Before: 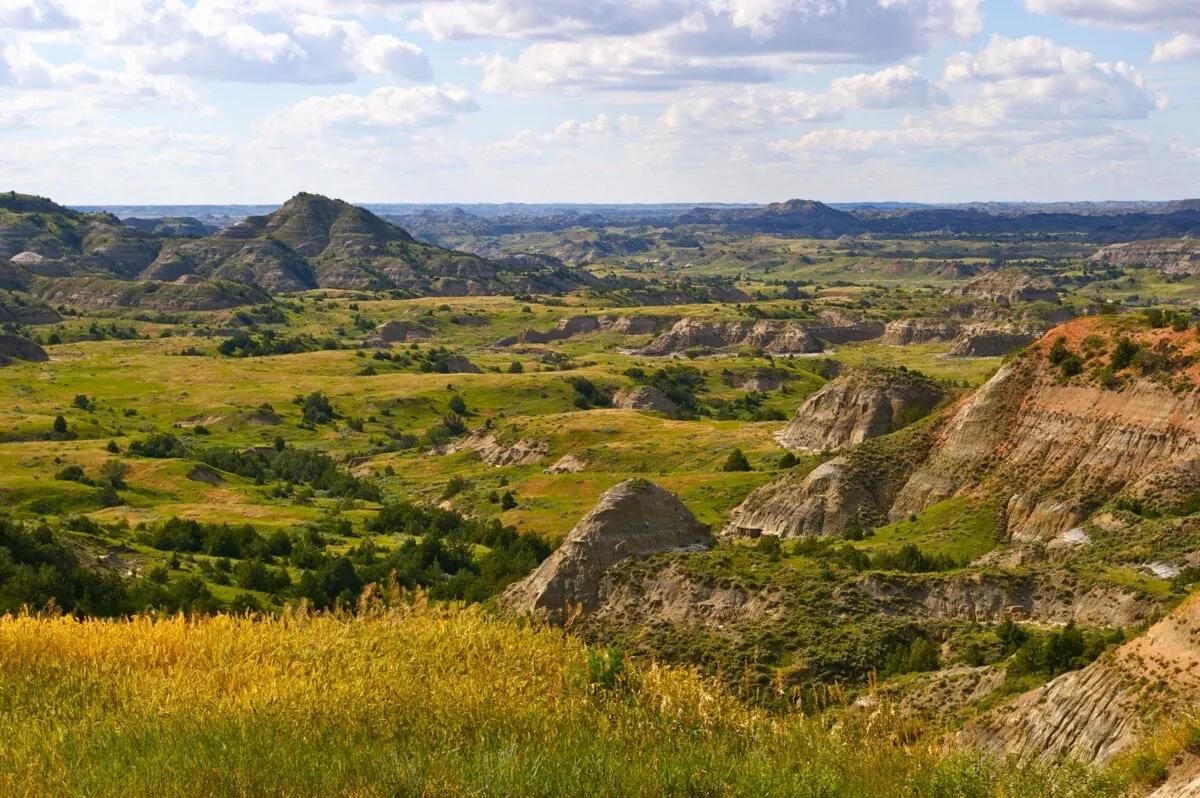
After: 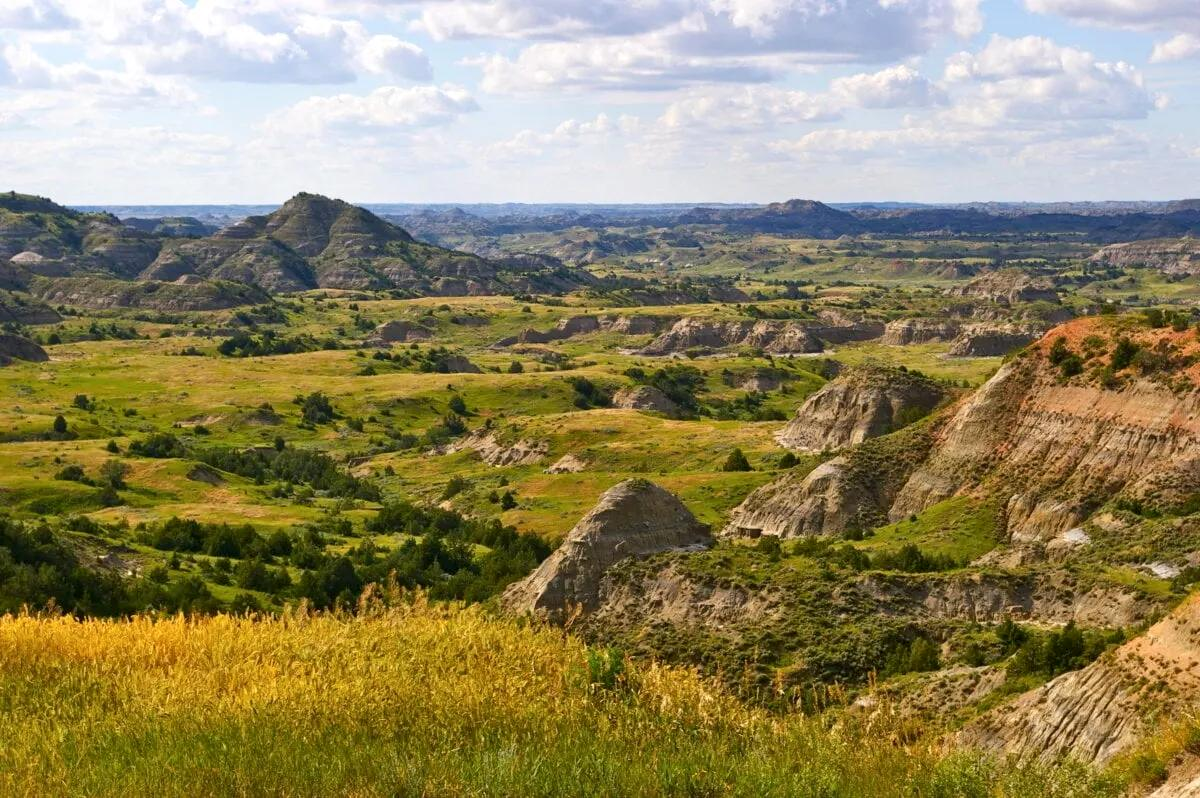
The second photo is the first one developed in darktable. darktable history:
base curve: curves: ch0 [(0, 0) (0.472, 0.508) (1, 1)]
local contrast: mode bilateral grid, contrast 20, coarseness 50, detail 120%, midtone range 0.2
